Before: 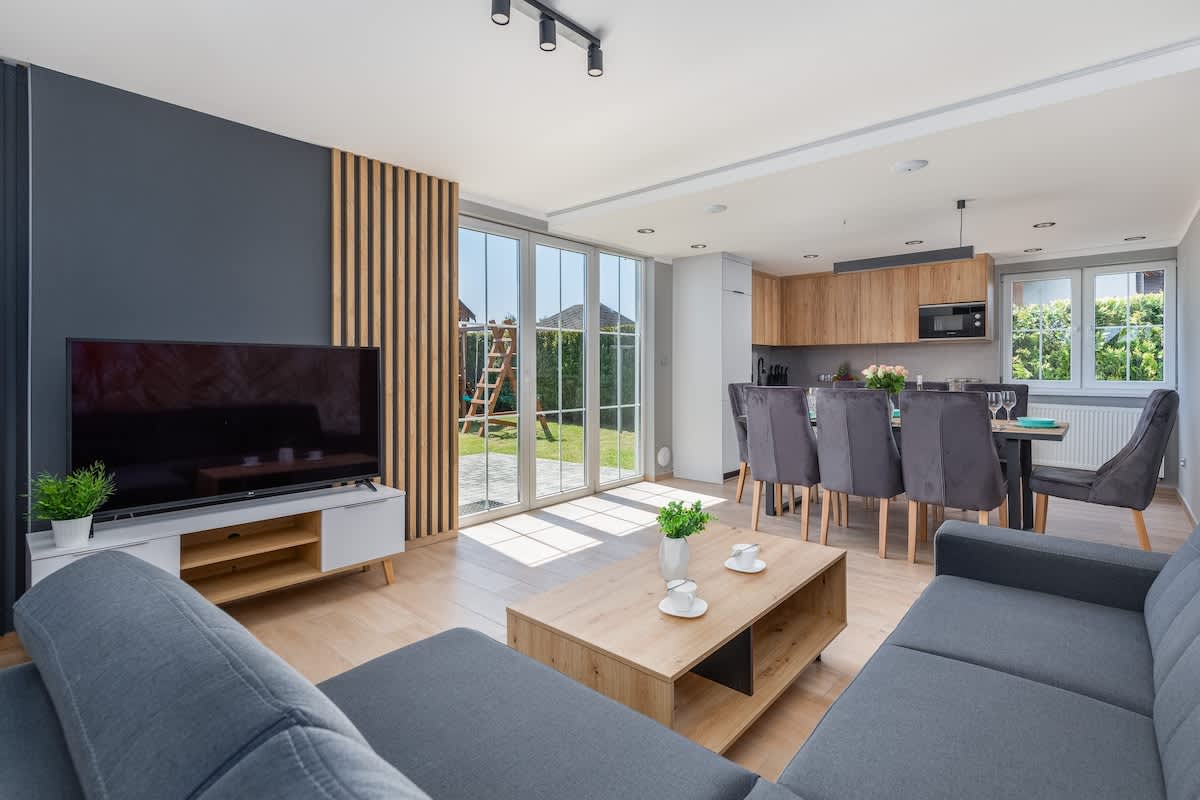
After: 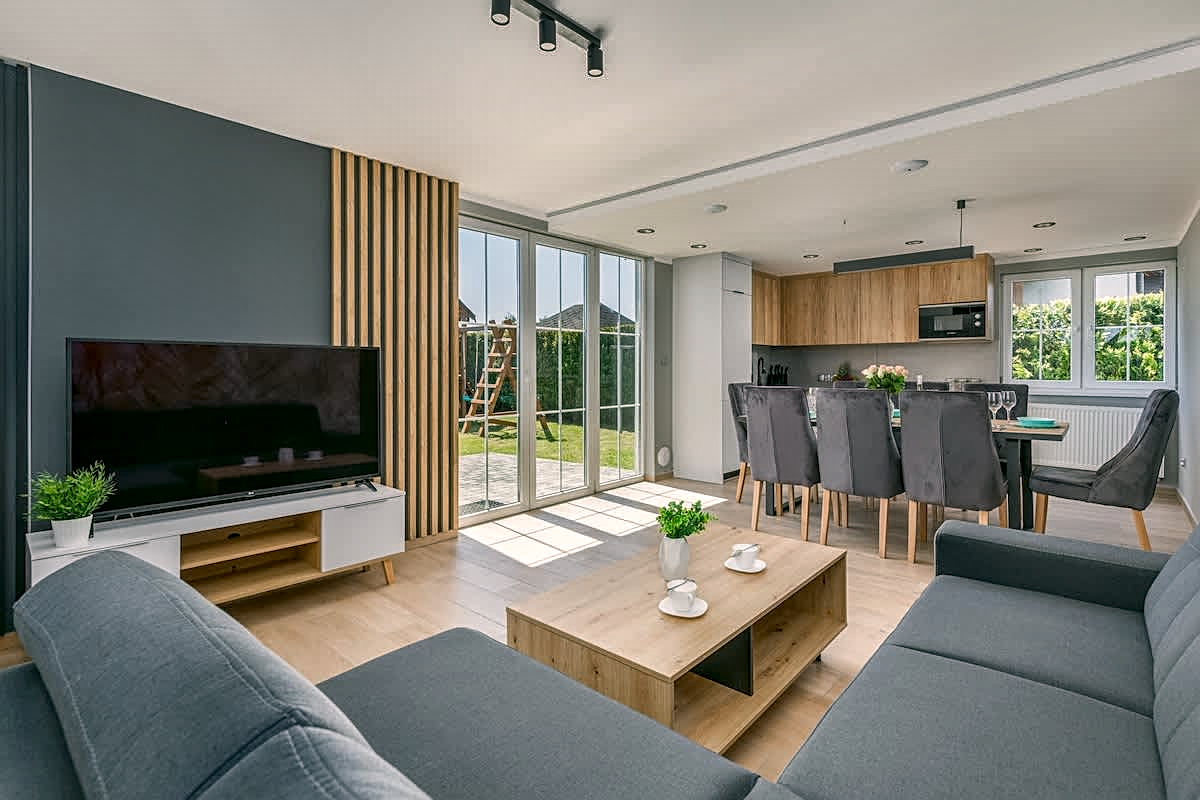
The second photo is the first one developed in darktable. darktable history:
local contrast: on, module defaults
shadows and highlights: shadows 30.73, highlights -63, soften with gaussian
color correction: highlights a* 4.44, highlights b* 4.96, shadows a* -7.72, shadows b* 4.88
sharpen: on, module defaults
